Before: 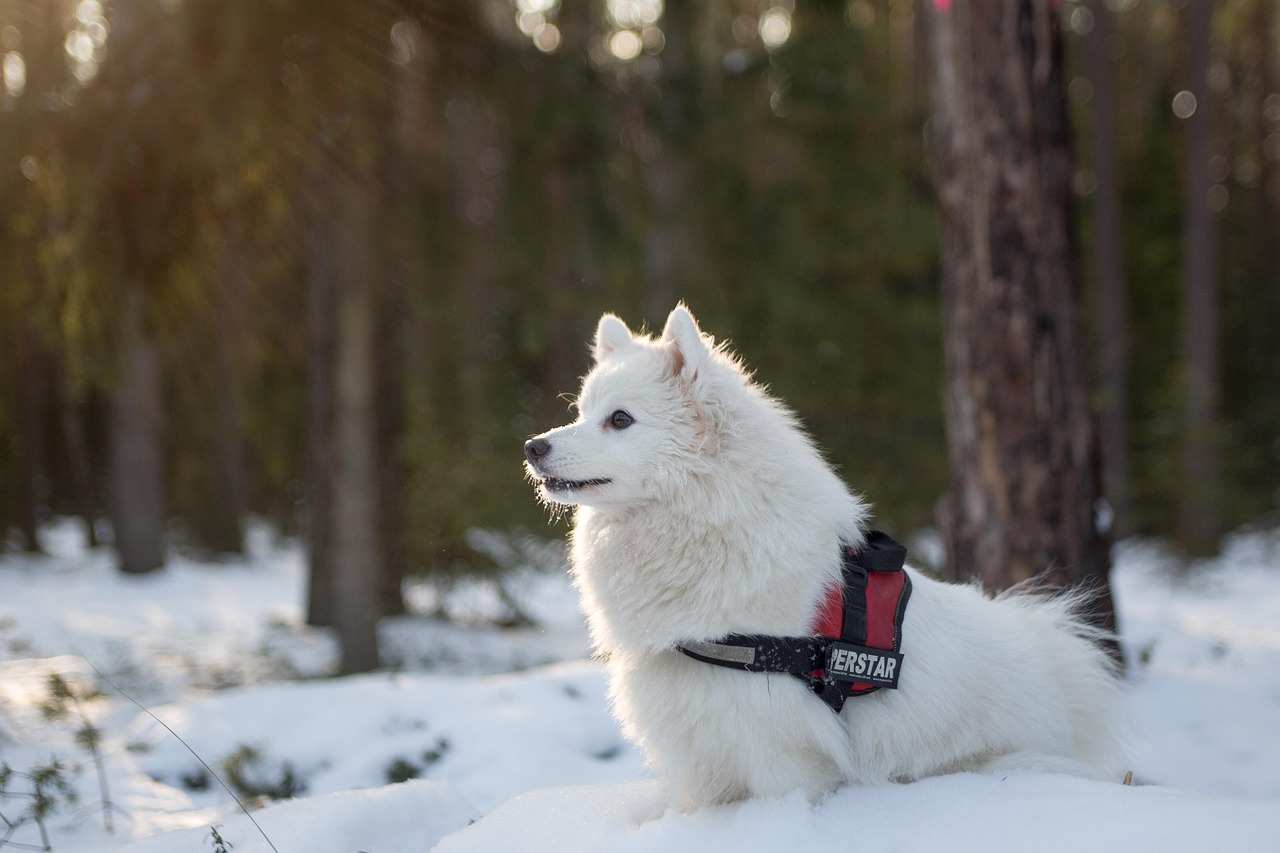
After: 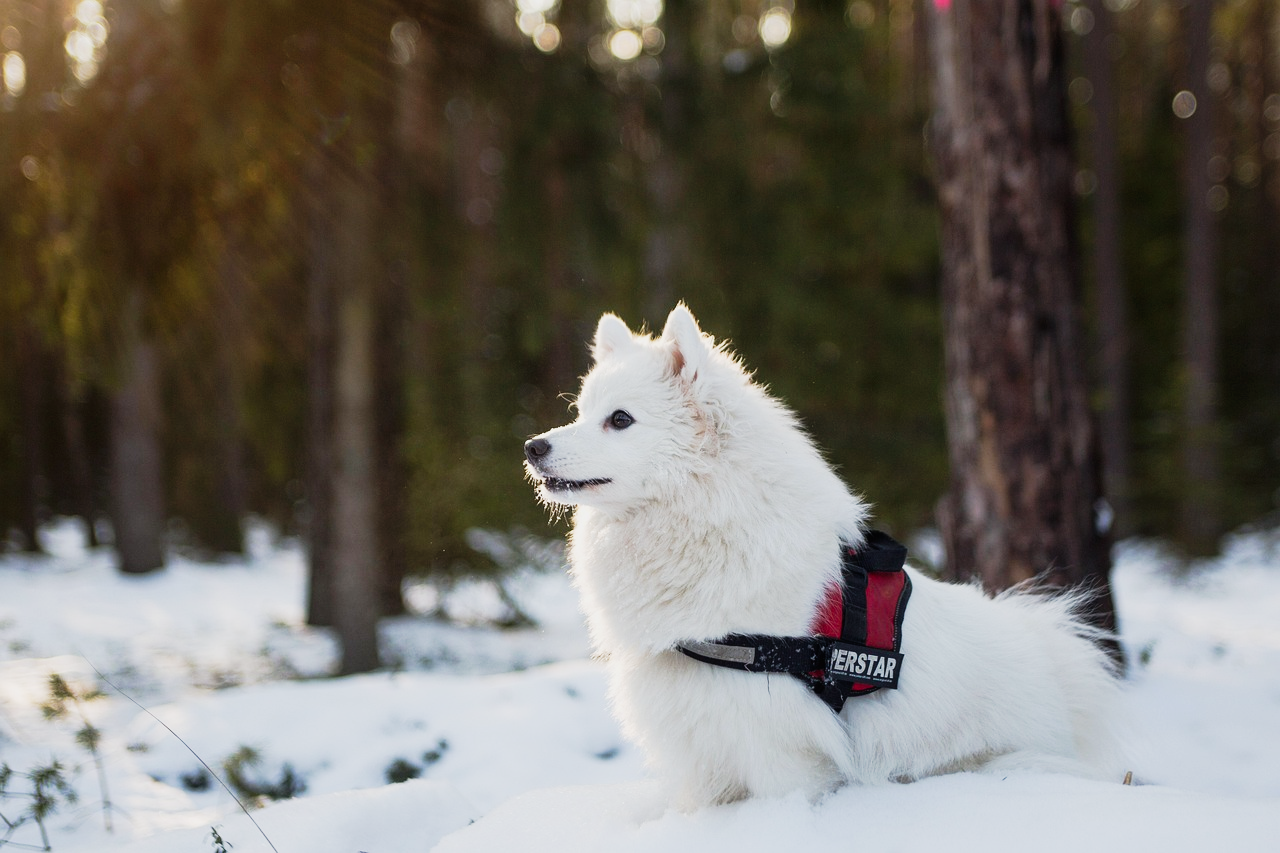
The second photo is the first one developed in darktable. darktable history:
tone curve: curves: ch0 [(0, 0.008) (0.081, 0.044) (0.177, 0.123) (0.283, 0.253) (0.427, 0.441) (0.495, 0.524) (0.661, 0.756) (0.796, 0.859) (1, 0.951)]; ch1 [(0, 0) (0.161, 0.092) (0.35, 0.33) (0.392, 0.392) (0.427, 0.426) (0.479, 0.472) (0.505, 0.5) (0.521, 0.519) (0.567, 0.556) (0.583, 0.588) (0.625, 0.627) (0.678, 0.733) (1, 1)]; ch2 [(0, 0) (0.346, 0.362) (0.404, 0.427) (0.502, 0.499) (0.523, 0.522) (0.544, 0.561) (0.58, 0.59) (0.629, 0.642) (0.717, 0.678) (1, 1)], preserve colors none
